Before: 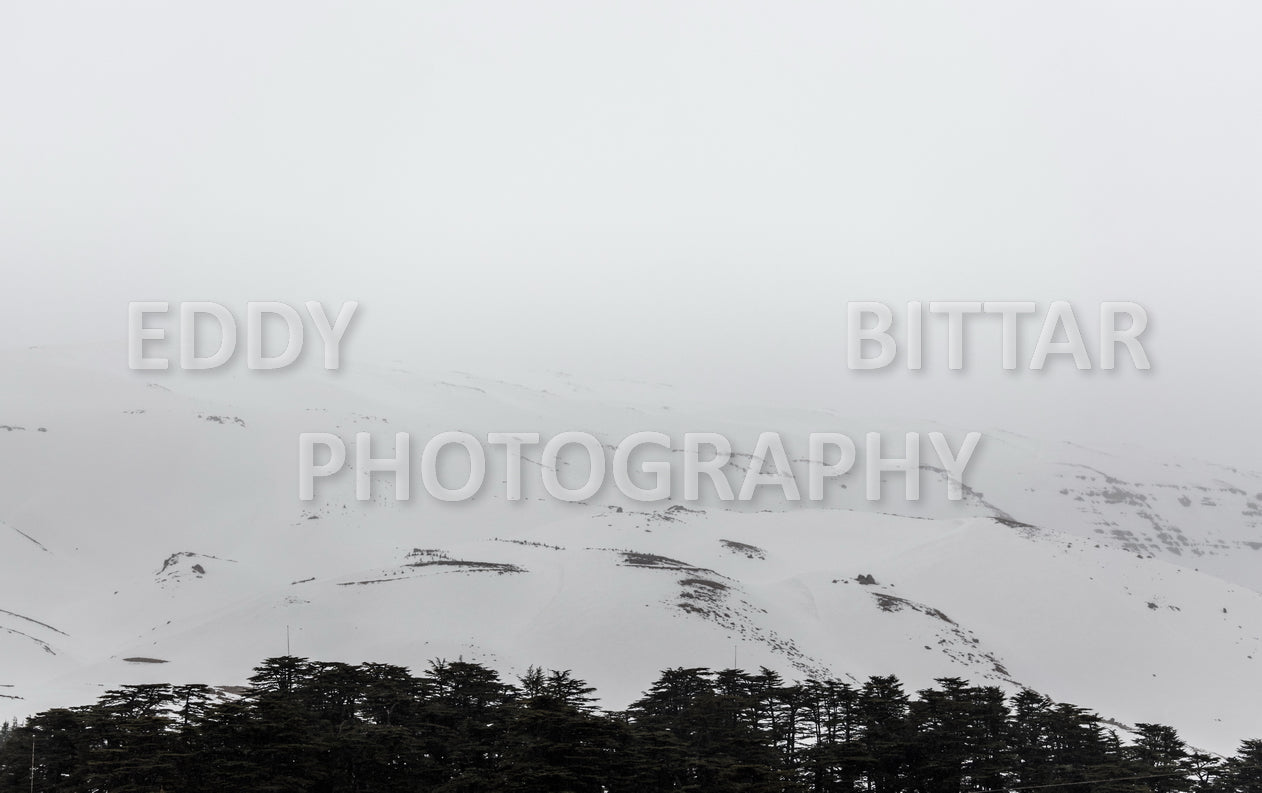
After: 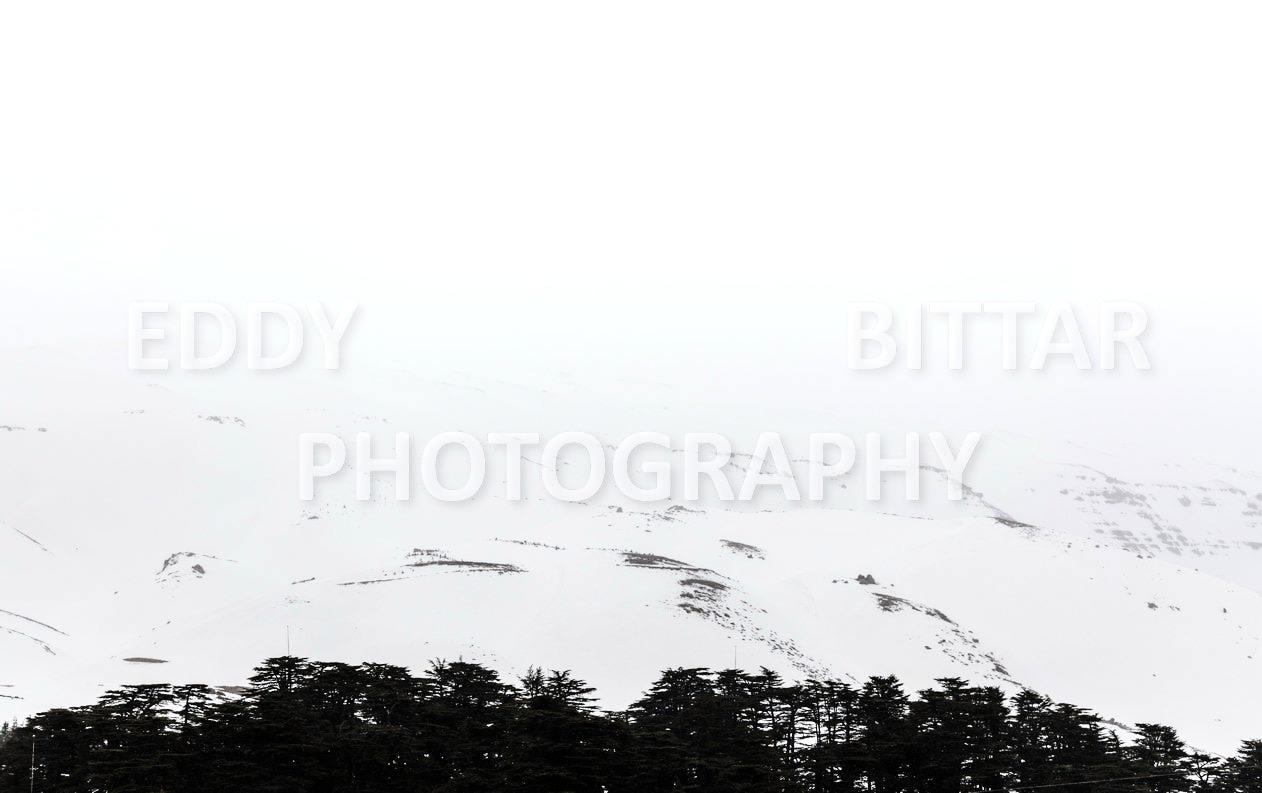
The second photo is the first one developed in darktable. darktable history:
tone equalizer: -8 EV -0.424 EV, -7 EV -0.369 EV, -6 EV -0.323 EV, -5 EV -0.245 EV, -3 EV 0.233 EV, -2 EV 0.36 EV, -1 EV 0.384 EV, +0 EV 0.435 EV
base curve: curves: ch0 [(0, 0) (0.032, 0.025) (0.121, 0.166) (0.206, 0.329) (0.605, 0.79) (1, 1)]
